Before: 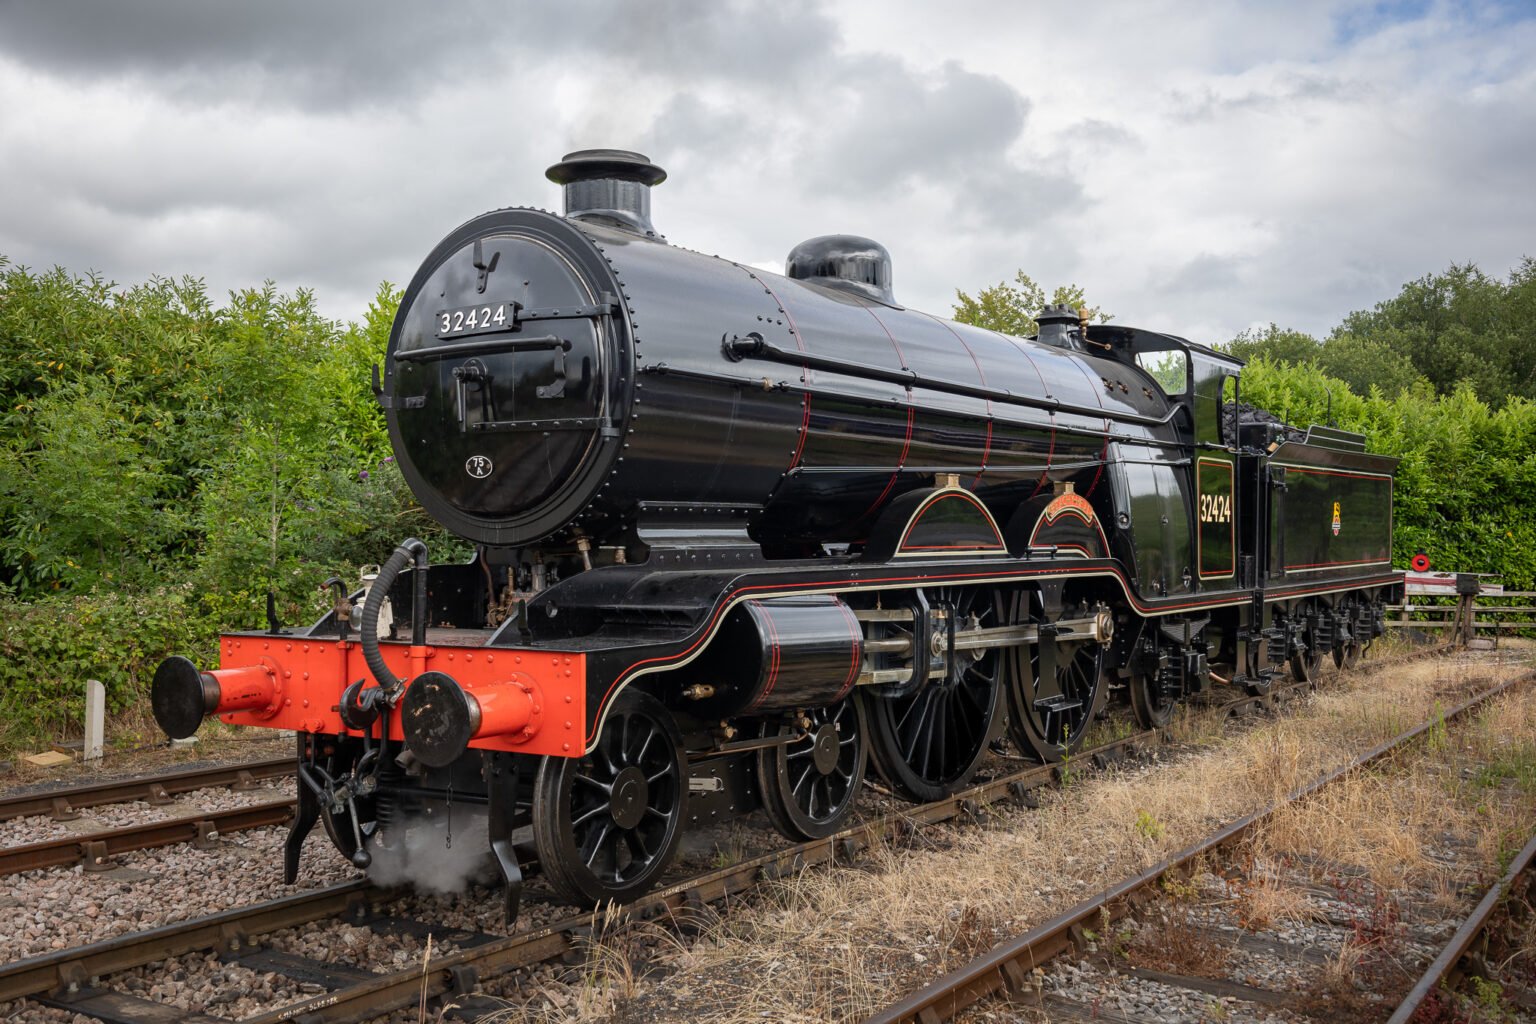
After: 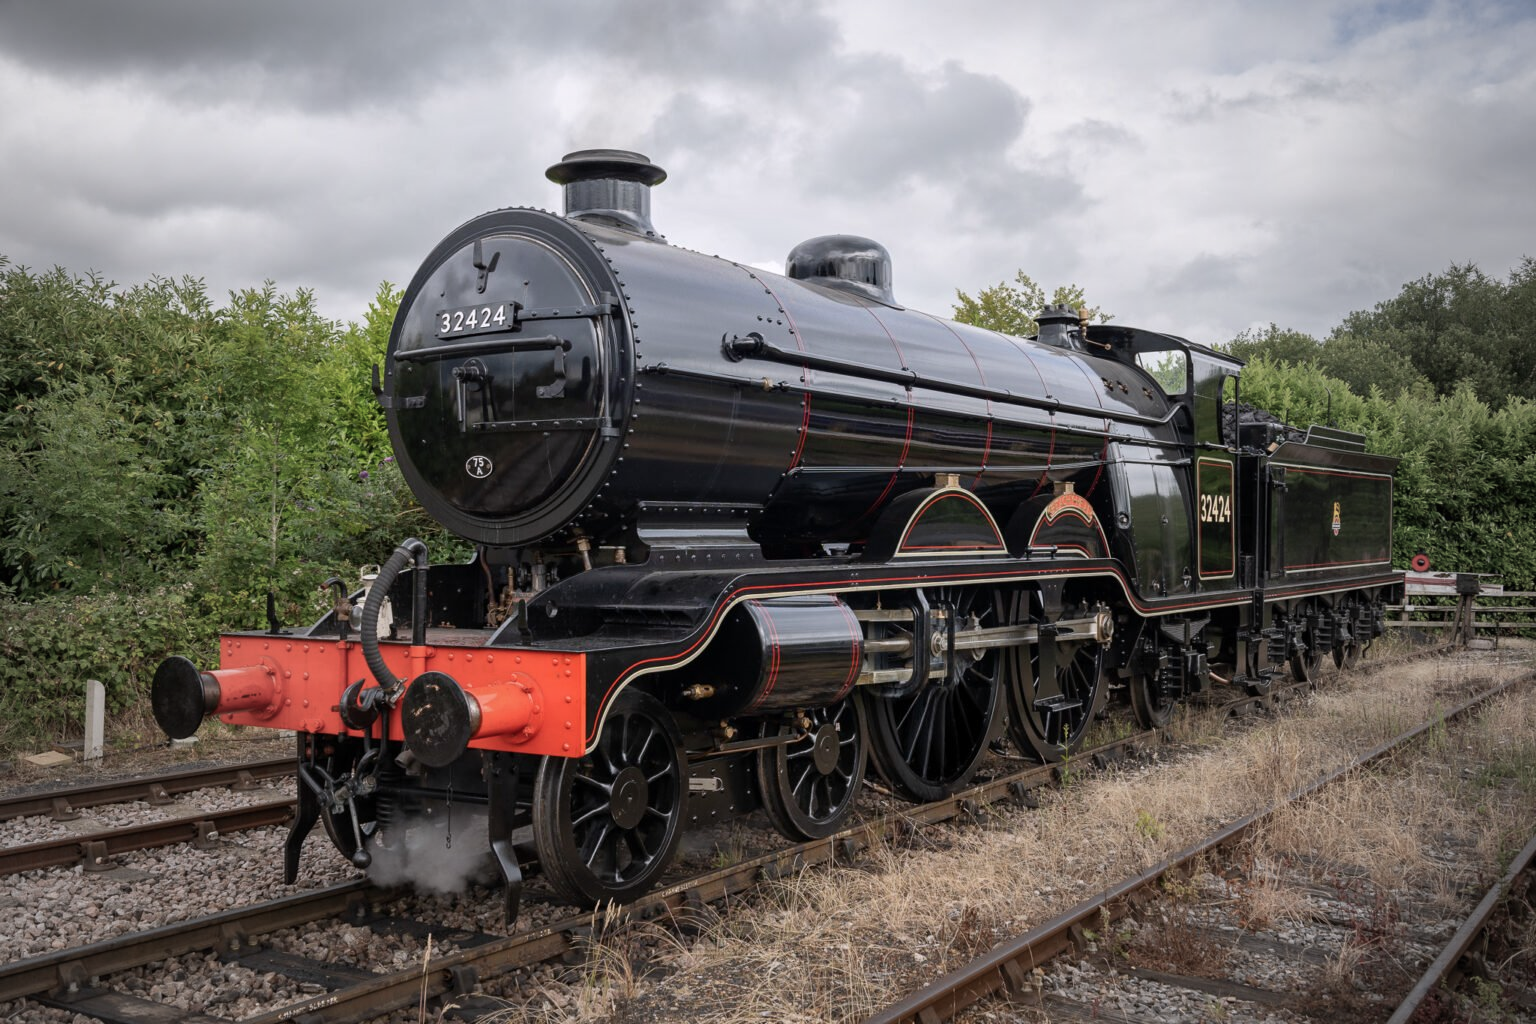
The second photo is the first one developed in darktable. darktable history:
white balance: red 1.009, blue 1.027
vignetting: fall-off start 18.21%, fall-off radius 137.95%, brightness -0.207, center (-0.078, 0.066), width/height ratio 0.62, shape 0.59
